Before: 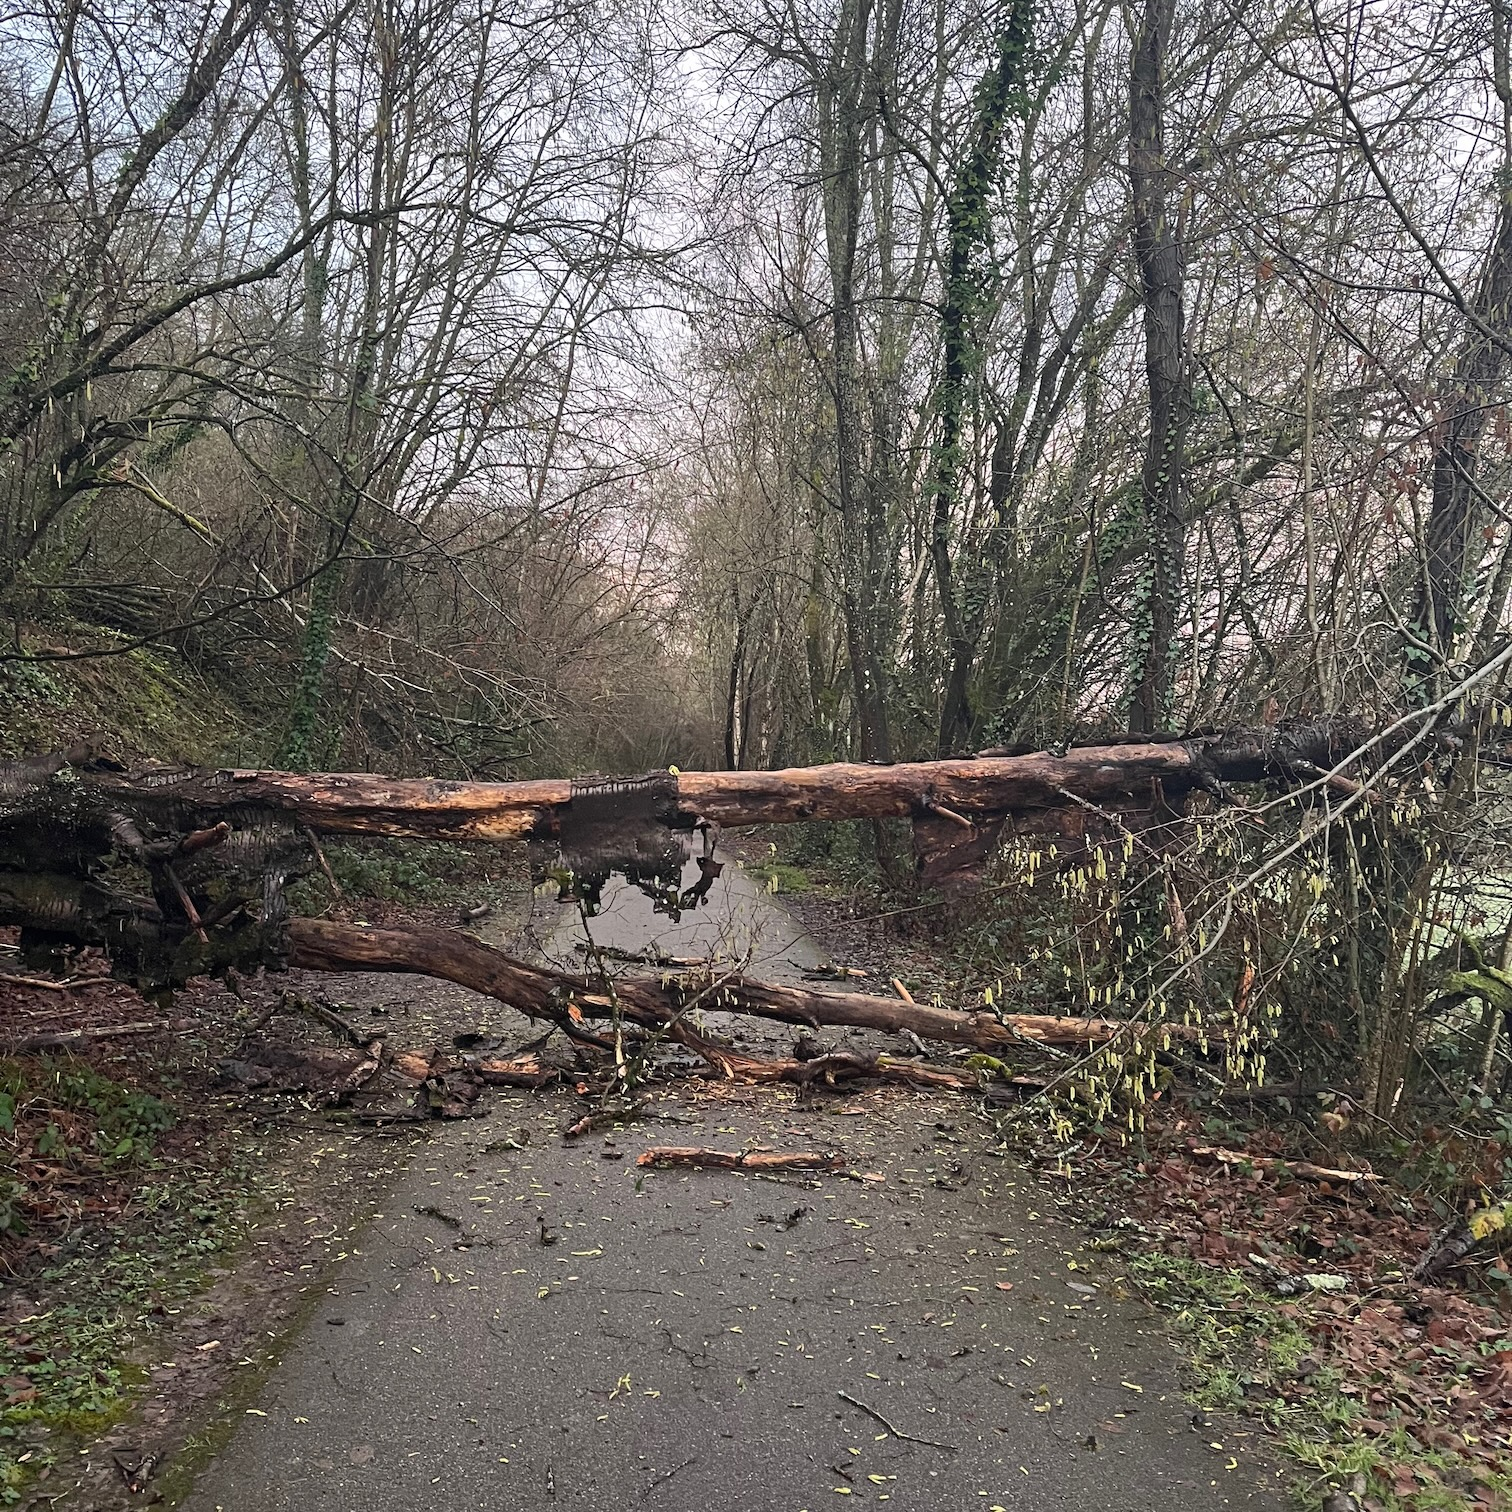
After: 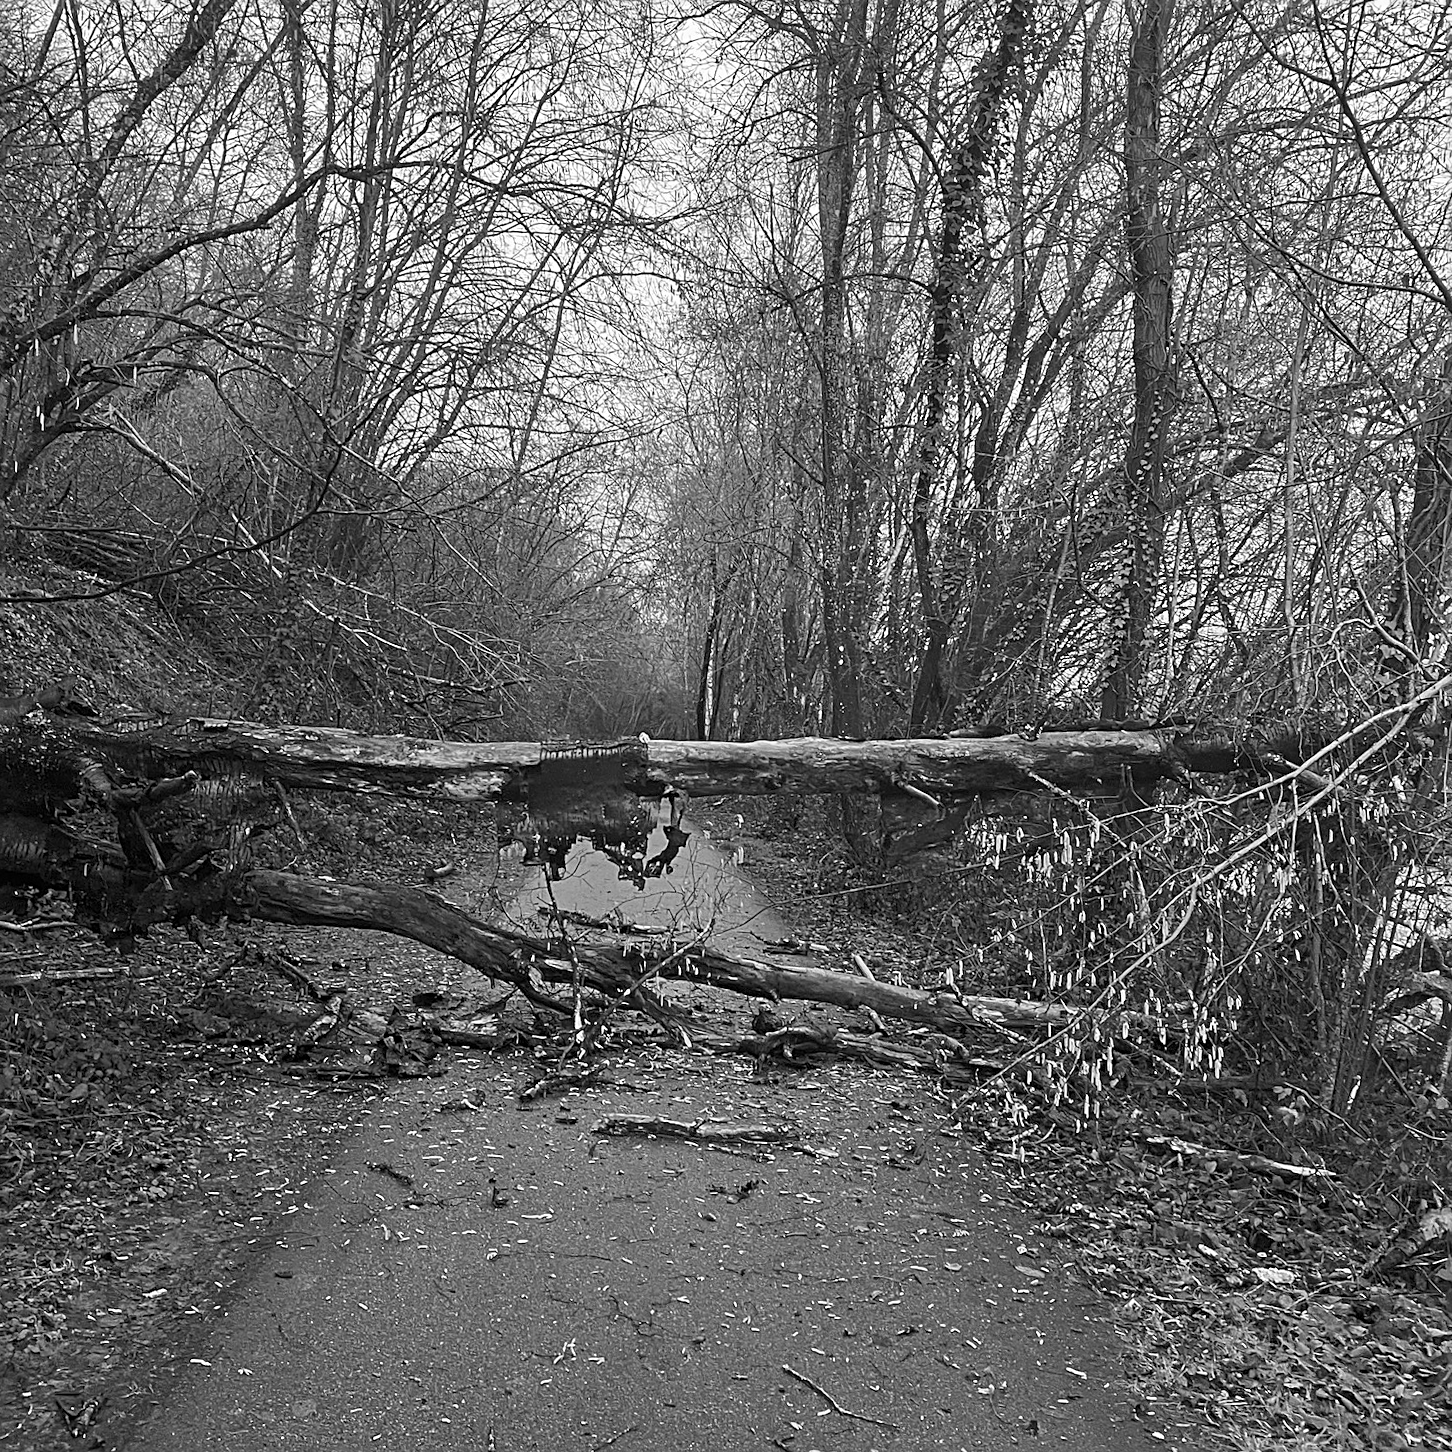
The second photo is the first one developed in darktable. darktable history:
sharpen: on, module defaults
monochrome: a -11.7, b 1.62, size 0.5, highlights 0.38
crop and rotate: angle -2.38°
